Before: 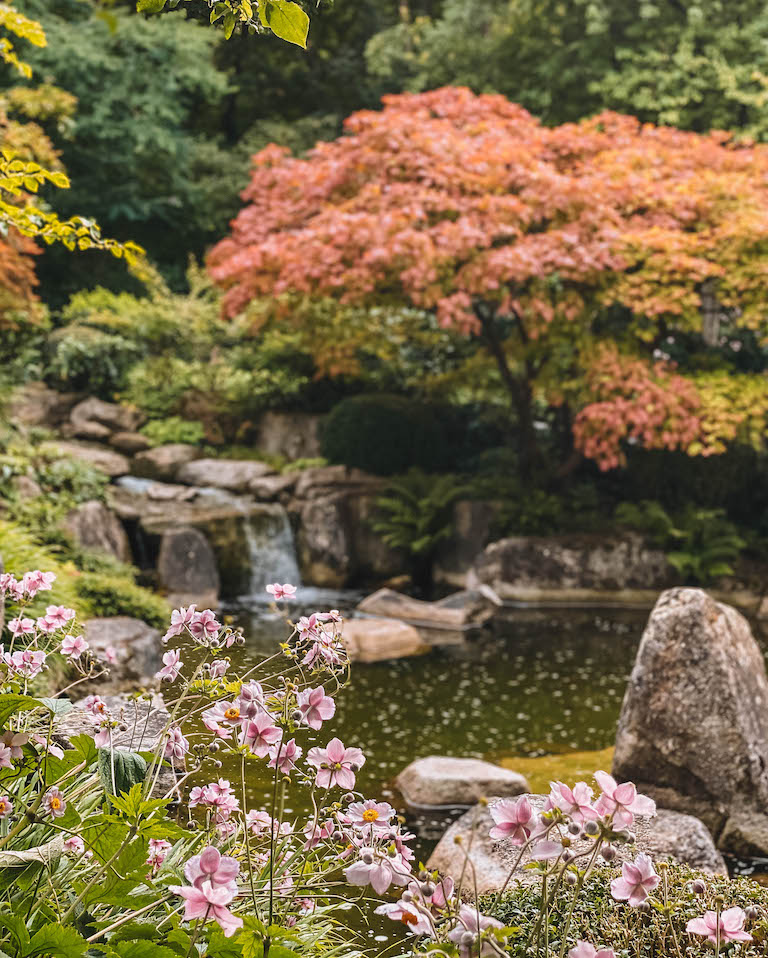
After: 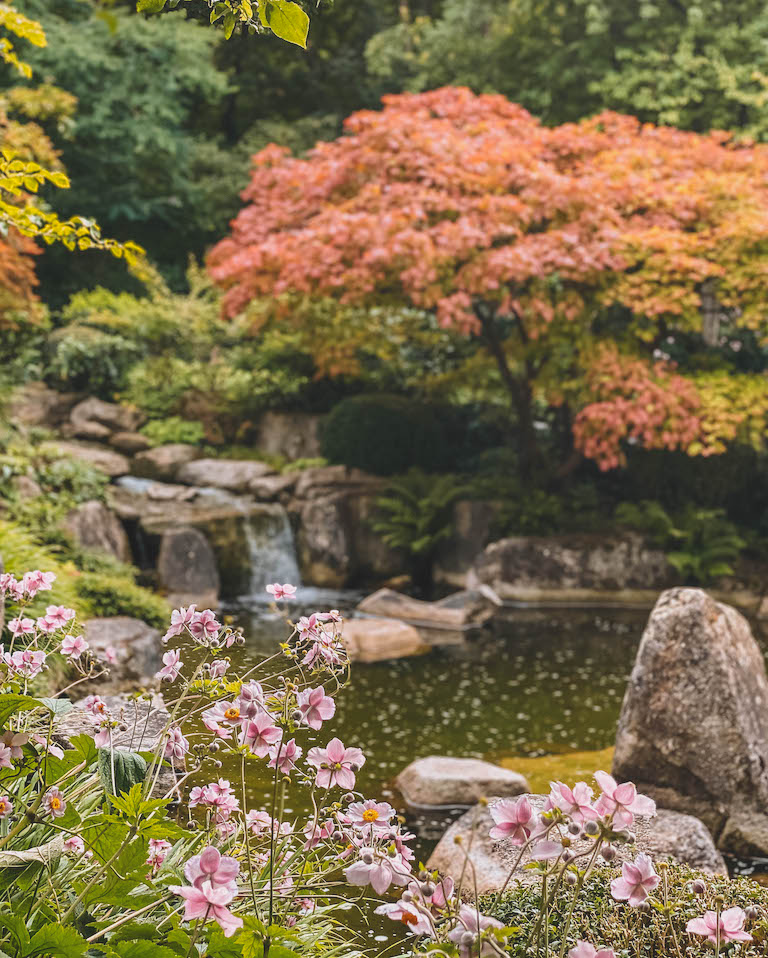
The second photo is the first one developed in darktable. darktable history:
contrast brightness saturation: contrast -0.11
exposure: black level correction -0.001, exposure 0.08 EV, compensate highlight preservation false
